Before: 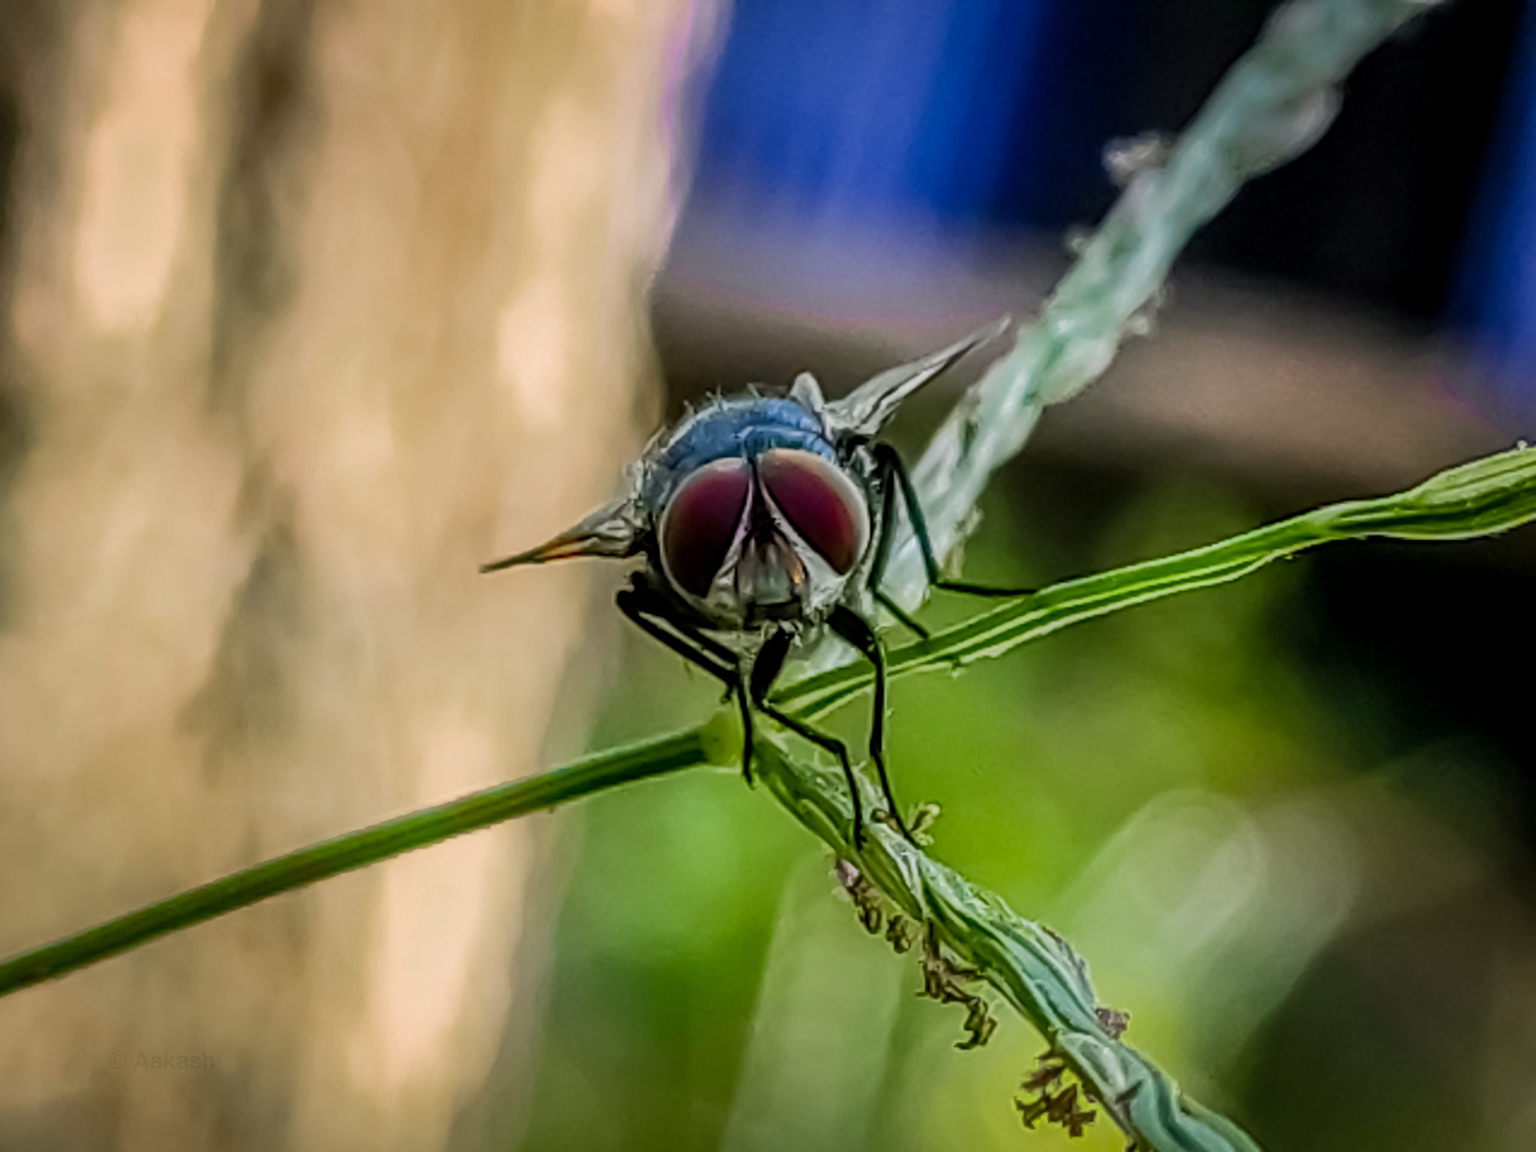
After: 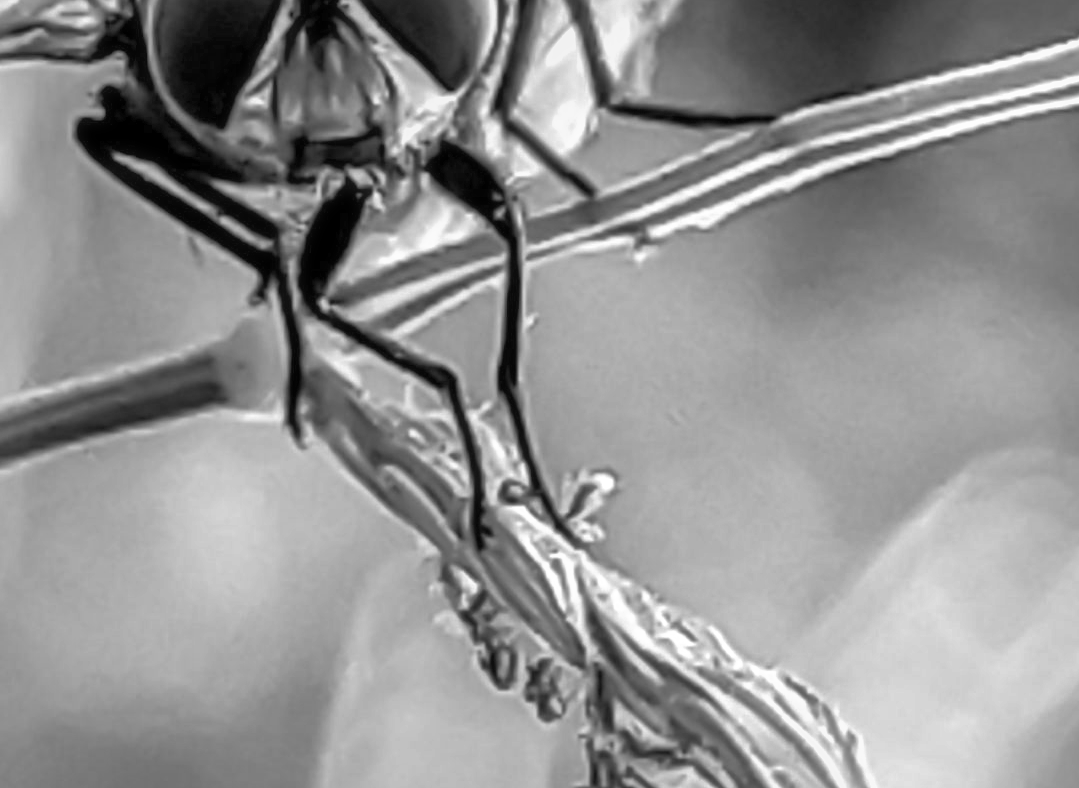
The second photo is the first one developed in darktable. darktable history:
crop: left 37.221%, top 45.169%, right 20.63%, bottom 13.777%
monochrome: a -71.75, b 75.82
exposure: exposure 1 EV, compensate highlight preservation false
white balance: red 0.974, blue 1.044
shadows and highlights: on, module defaults
haze removal: strength -0.05
